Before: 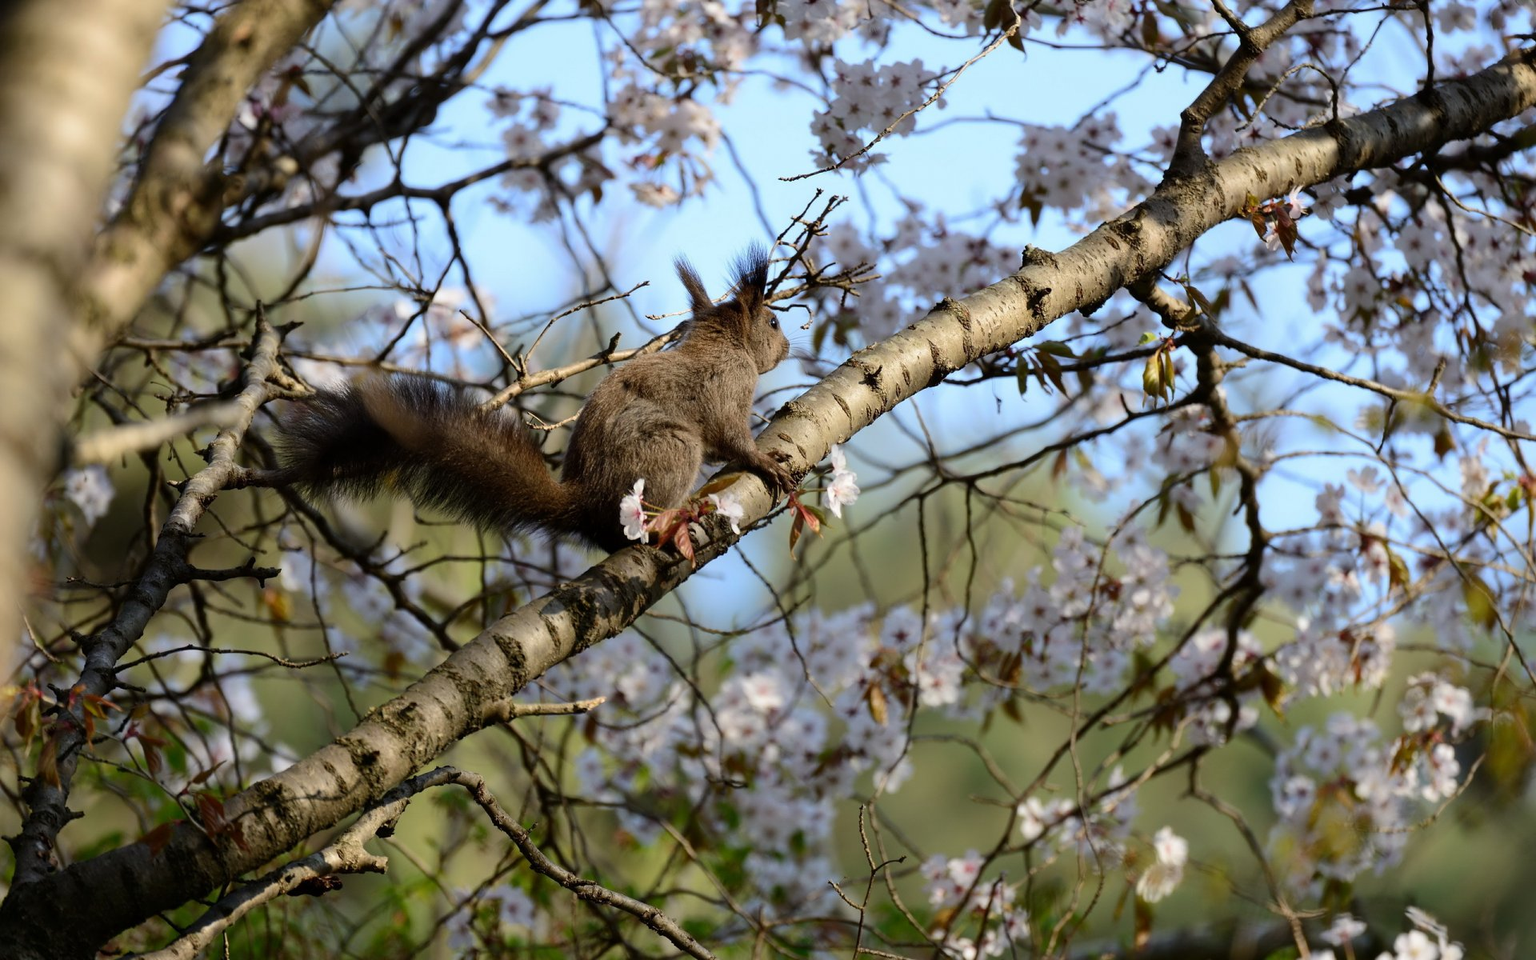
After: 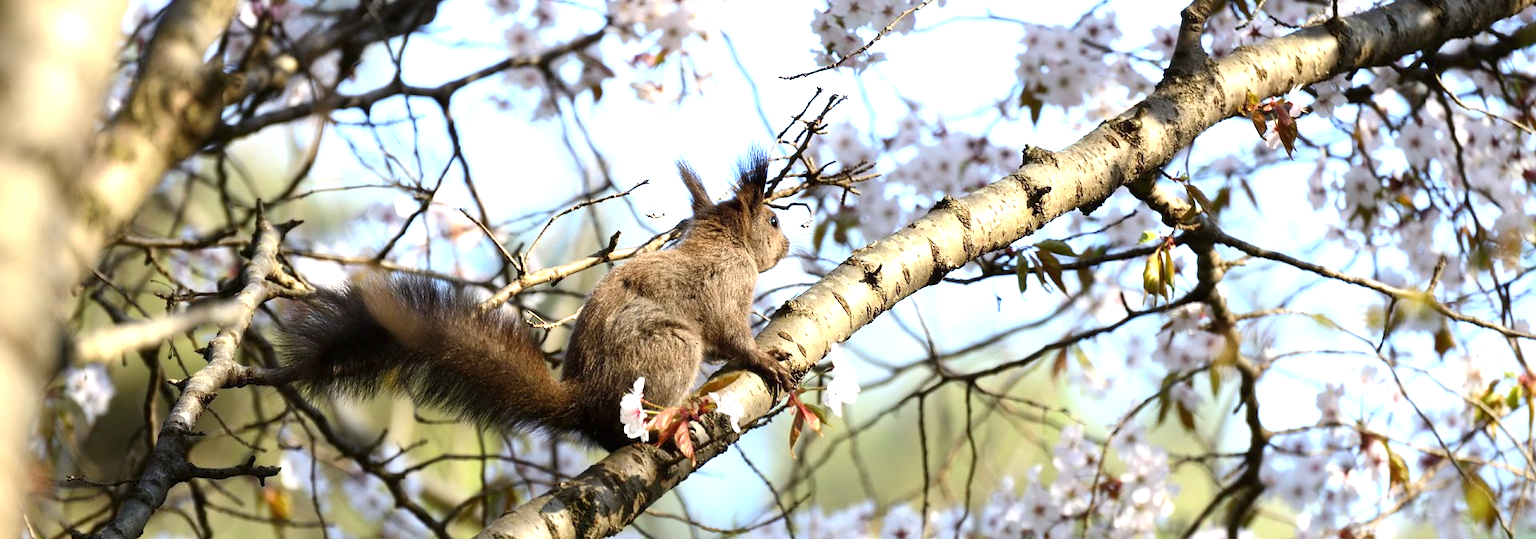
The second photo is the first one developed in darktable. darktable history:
exposure: black level correction 0, exposure 1.199 EV, compensate highlight preservation false
crop and rotate: top 10.621%, bottom 33.179%
